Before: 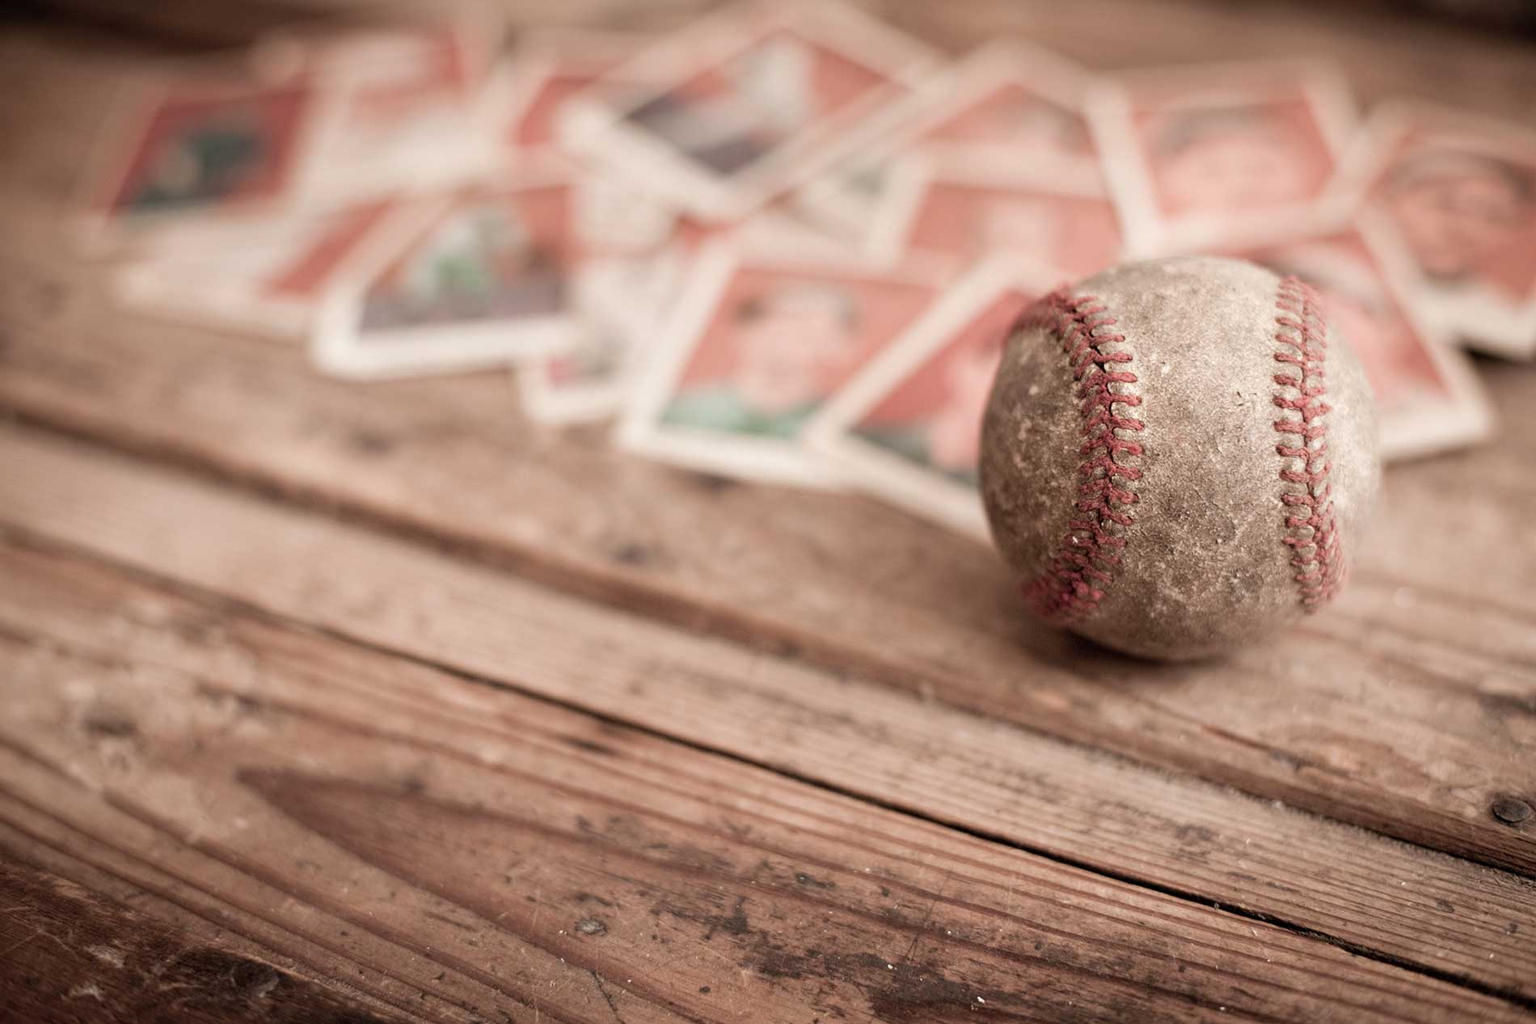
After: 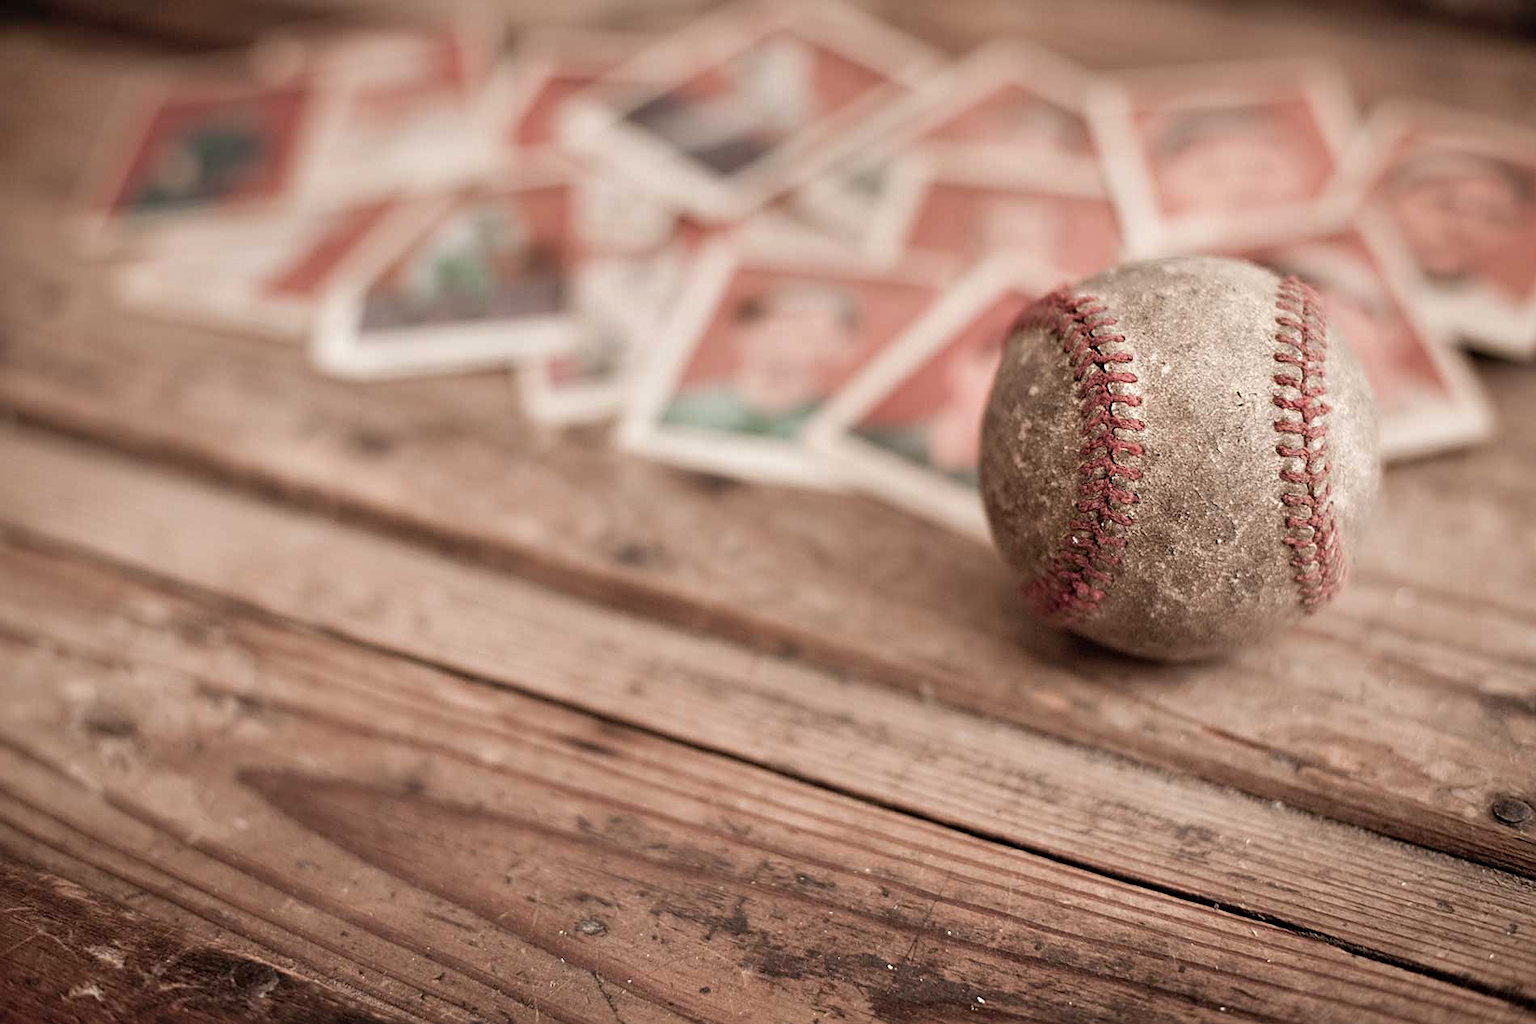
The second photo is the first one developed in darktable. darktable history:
sharpen: on, module defaults
shadows and highlights: low approximation 0.01, soften with gaussian
